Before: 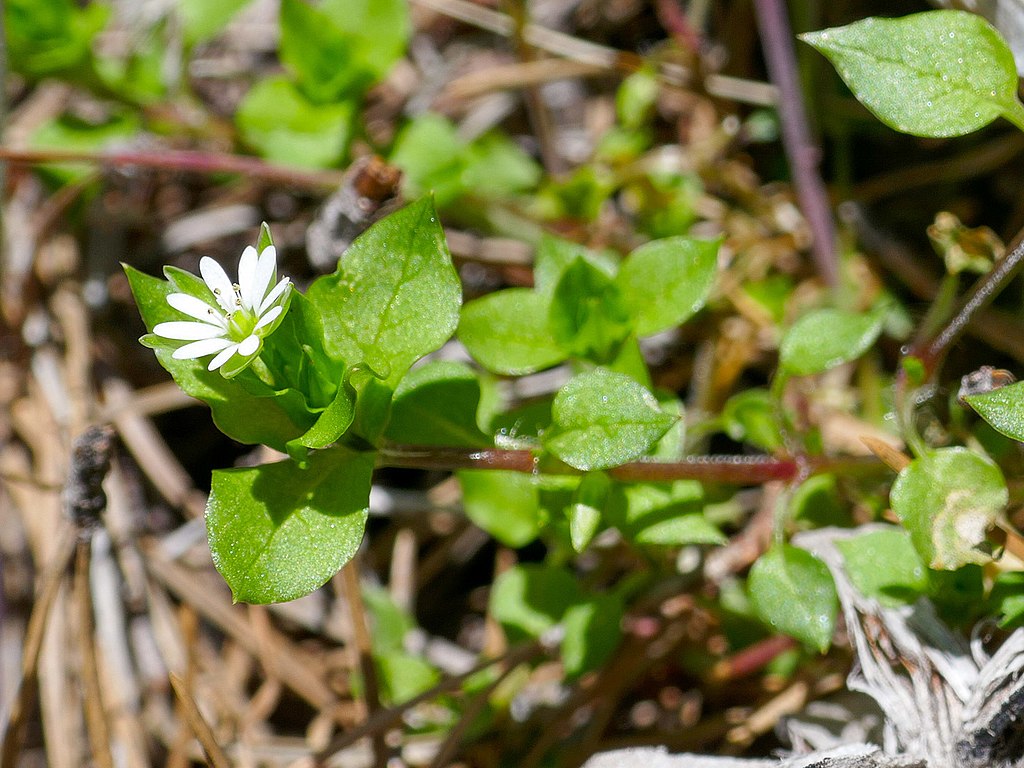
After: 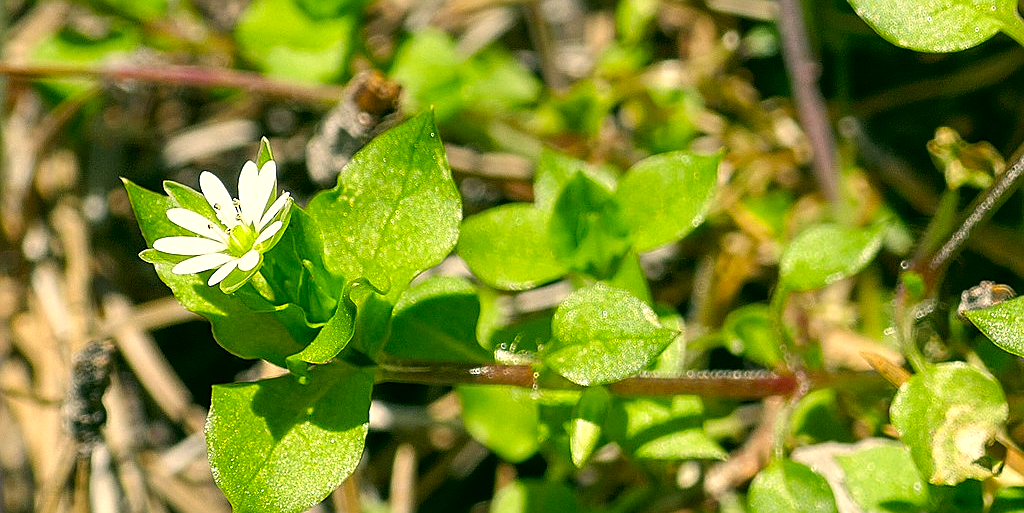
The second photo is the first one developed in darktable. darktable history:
color correction: highlights a* 5.18, highlights b* 24.6, shadows a* -16.18, shadows b* 3.81
sharpen: on, module defaults
tone equalizer: -8 EV -0.441 EV, -7 EV -0.413 EV, -6 EV -0.367 EV, -5 EV -0.22 EV, -3 EV 0.248 EV, -2 EV 0.332 EV, -1 EV 0.38 EV, +0 EV 0.413 EV, smoothing diameter 24.89%, edges refinement/feathering 7.04, preserve details guided filter
crop: top 11.149%, bottom 21.99%
